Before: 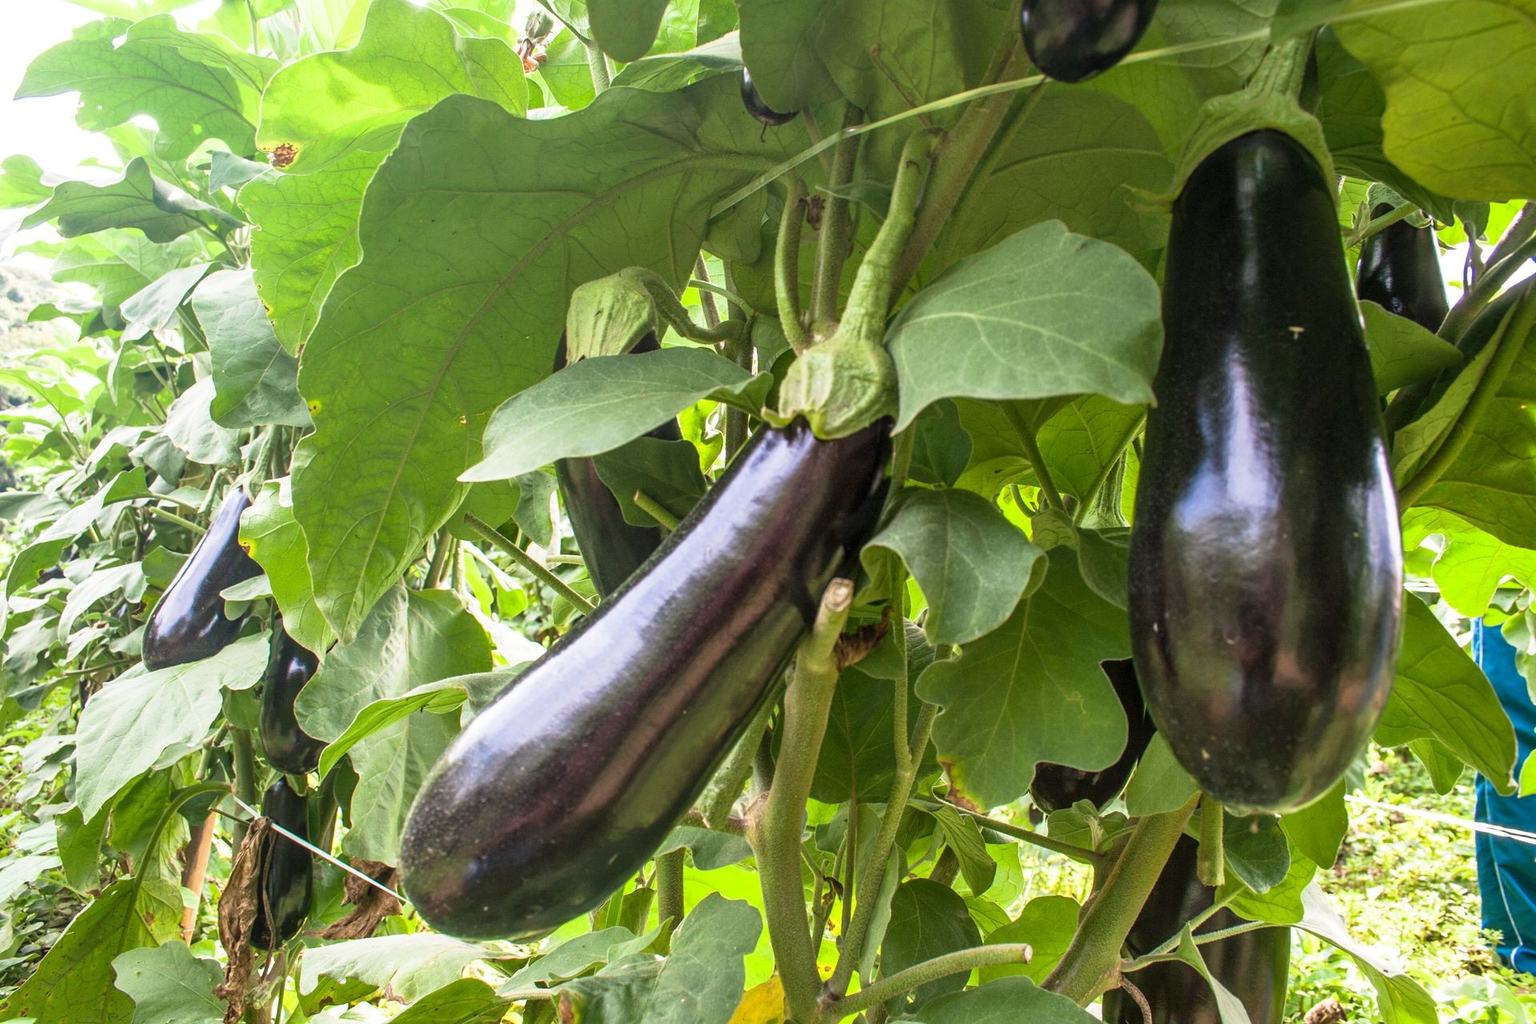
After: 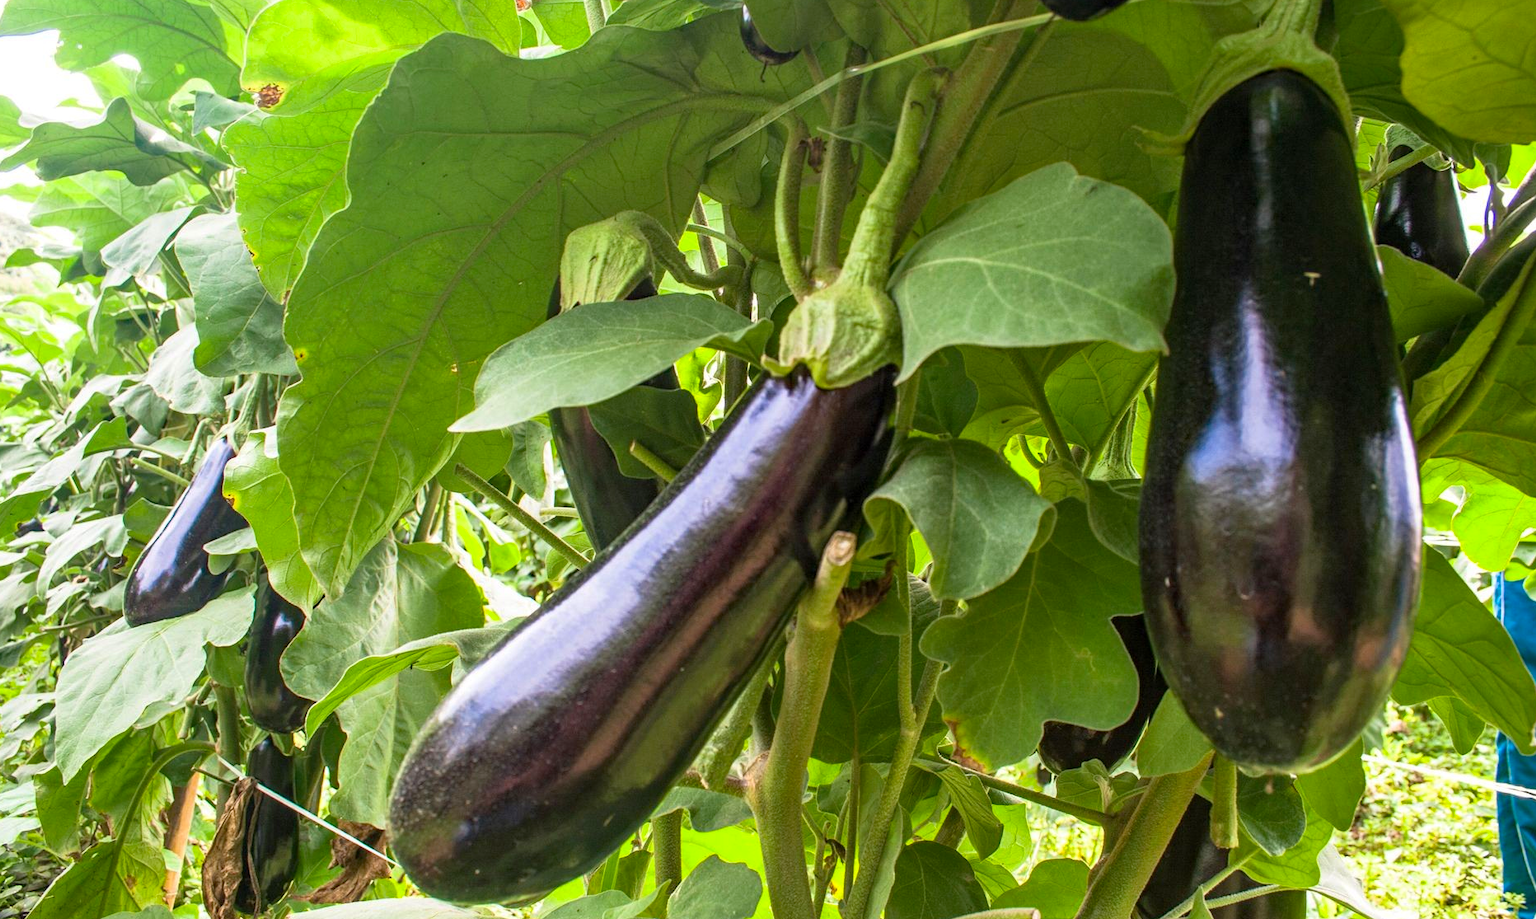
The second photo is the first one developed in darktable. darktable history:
haze removal: strength 0.29, distance 0.25, compatibility mode true, adaptive false
crop: left 1.507%, top 6.147%, right 1.379%, bottom 6.637%
color contrast: green-magenta contrast 1.1, blue-yellow contrast 1.1, unbound 0
